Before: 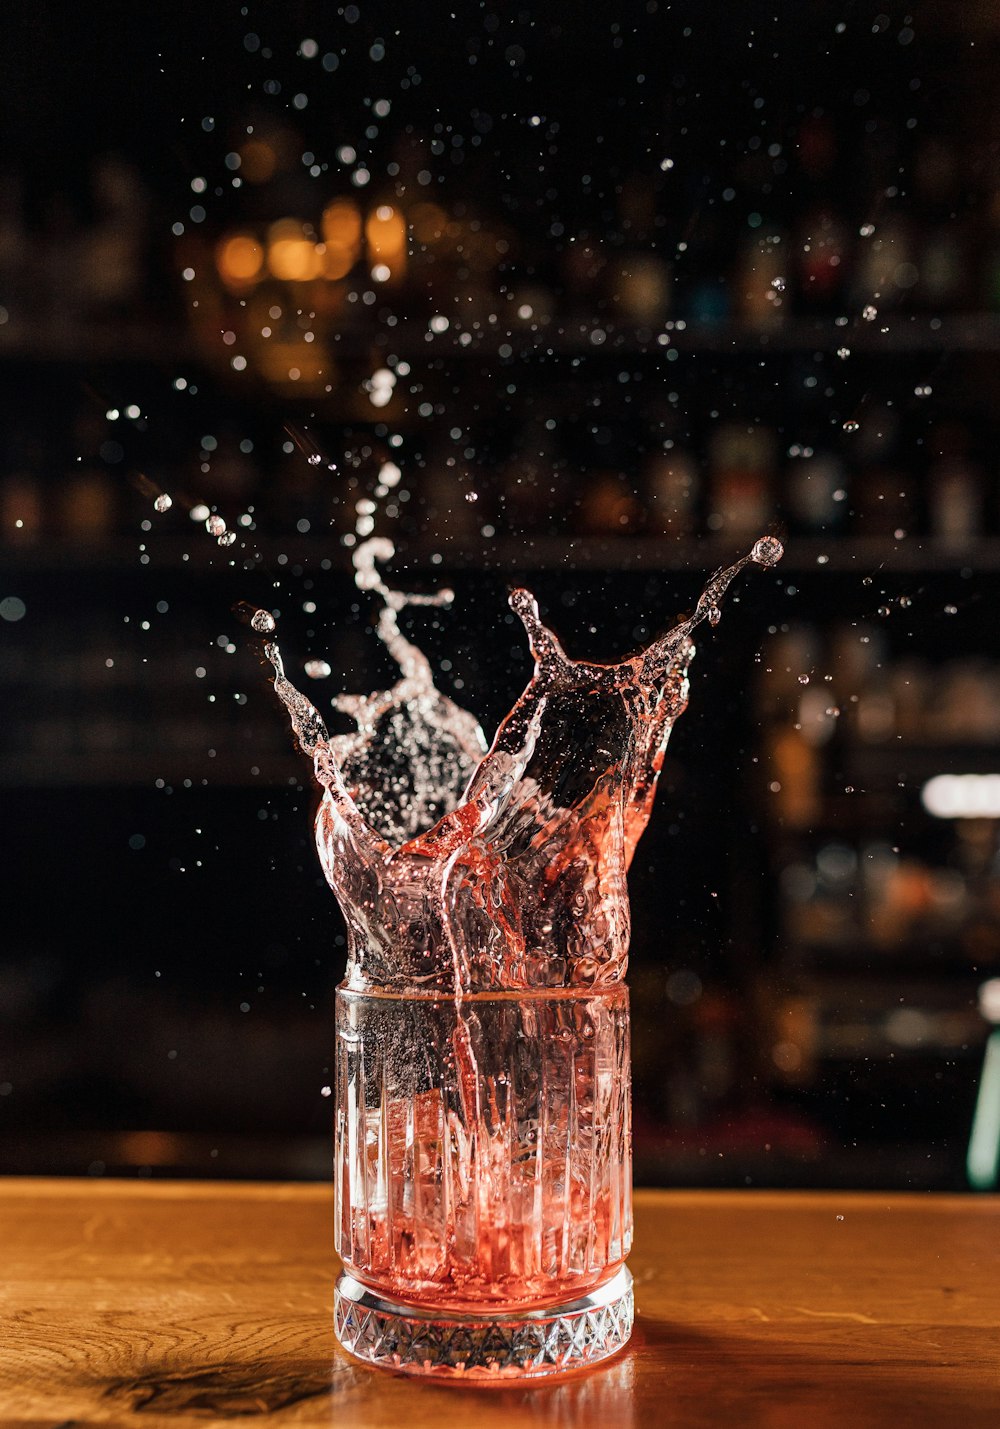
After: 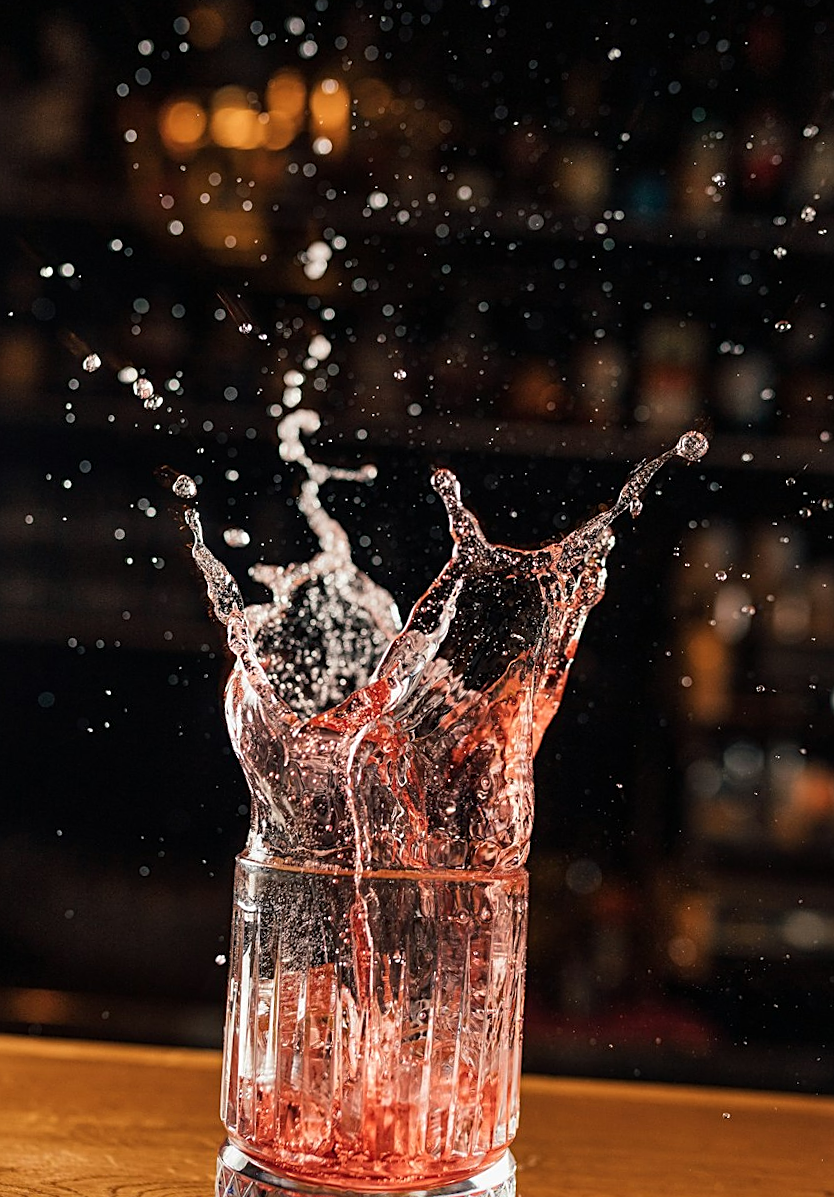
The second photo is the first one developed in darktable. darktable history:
sharpen: on, module defaults
crop and rotate: angle -3.31°, left 5.082%, top 5.167%, right 4.754%, bottom 4.288%
